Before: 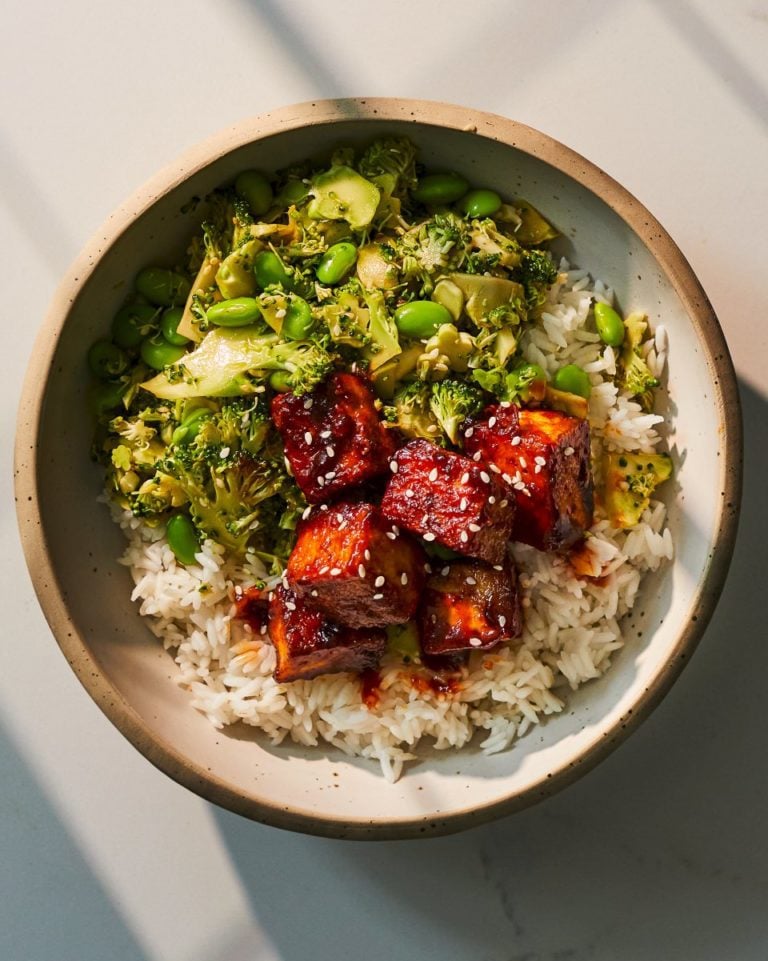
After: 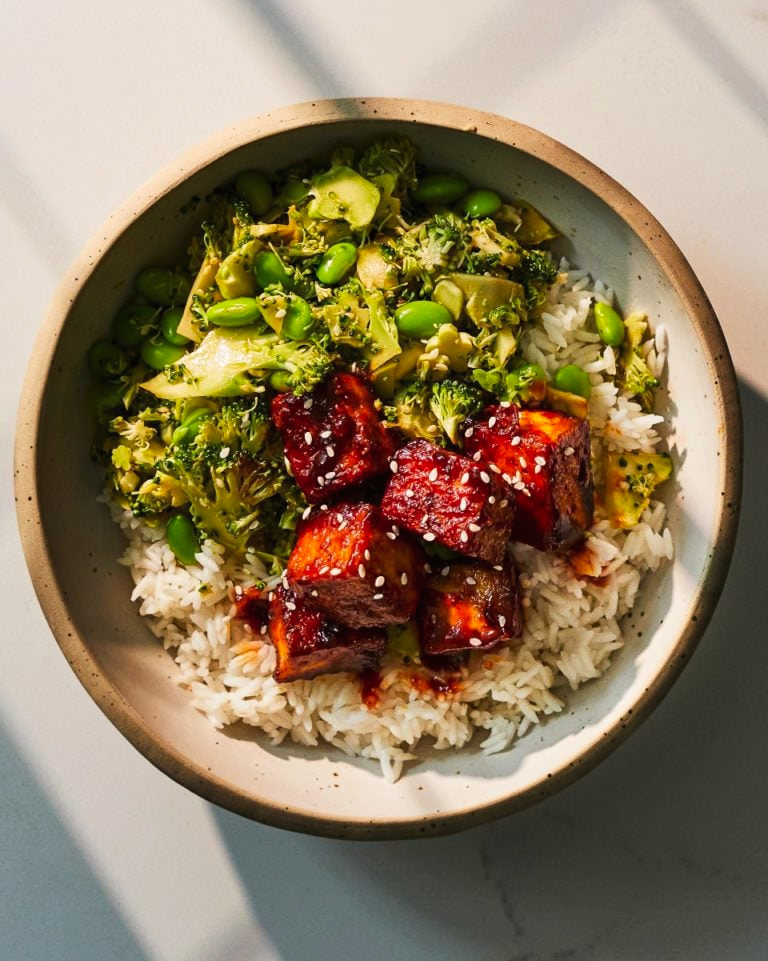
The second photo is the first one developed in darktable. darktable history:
tone curve: curves: ch0 [(0, 0) (0.003, 0.01) (0.011, 0.015) (0.025, 0.023) (0.044, 0.037) (0.069, 0.055) (0.1, 0.08) (0.136, 0.114) (0.177, 0.155) (0.224, 0.201) (0.277, 0.254) (0.335, 0.319) (0.399, 0.387) (0.468, 0.459) (0.543, 0.544) (0.623, 0.634) (0.709, 0.731) (0.801, 0.827) (0.898, 0.921) (1, 1)], preserve colors none
